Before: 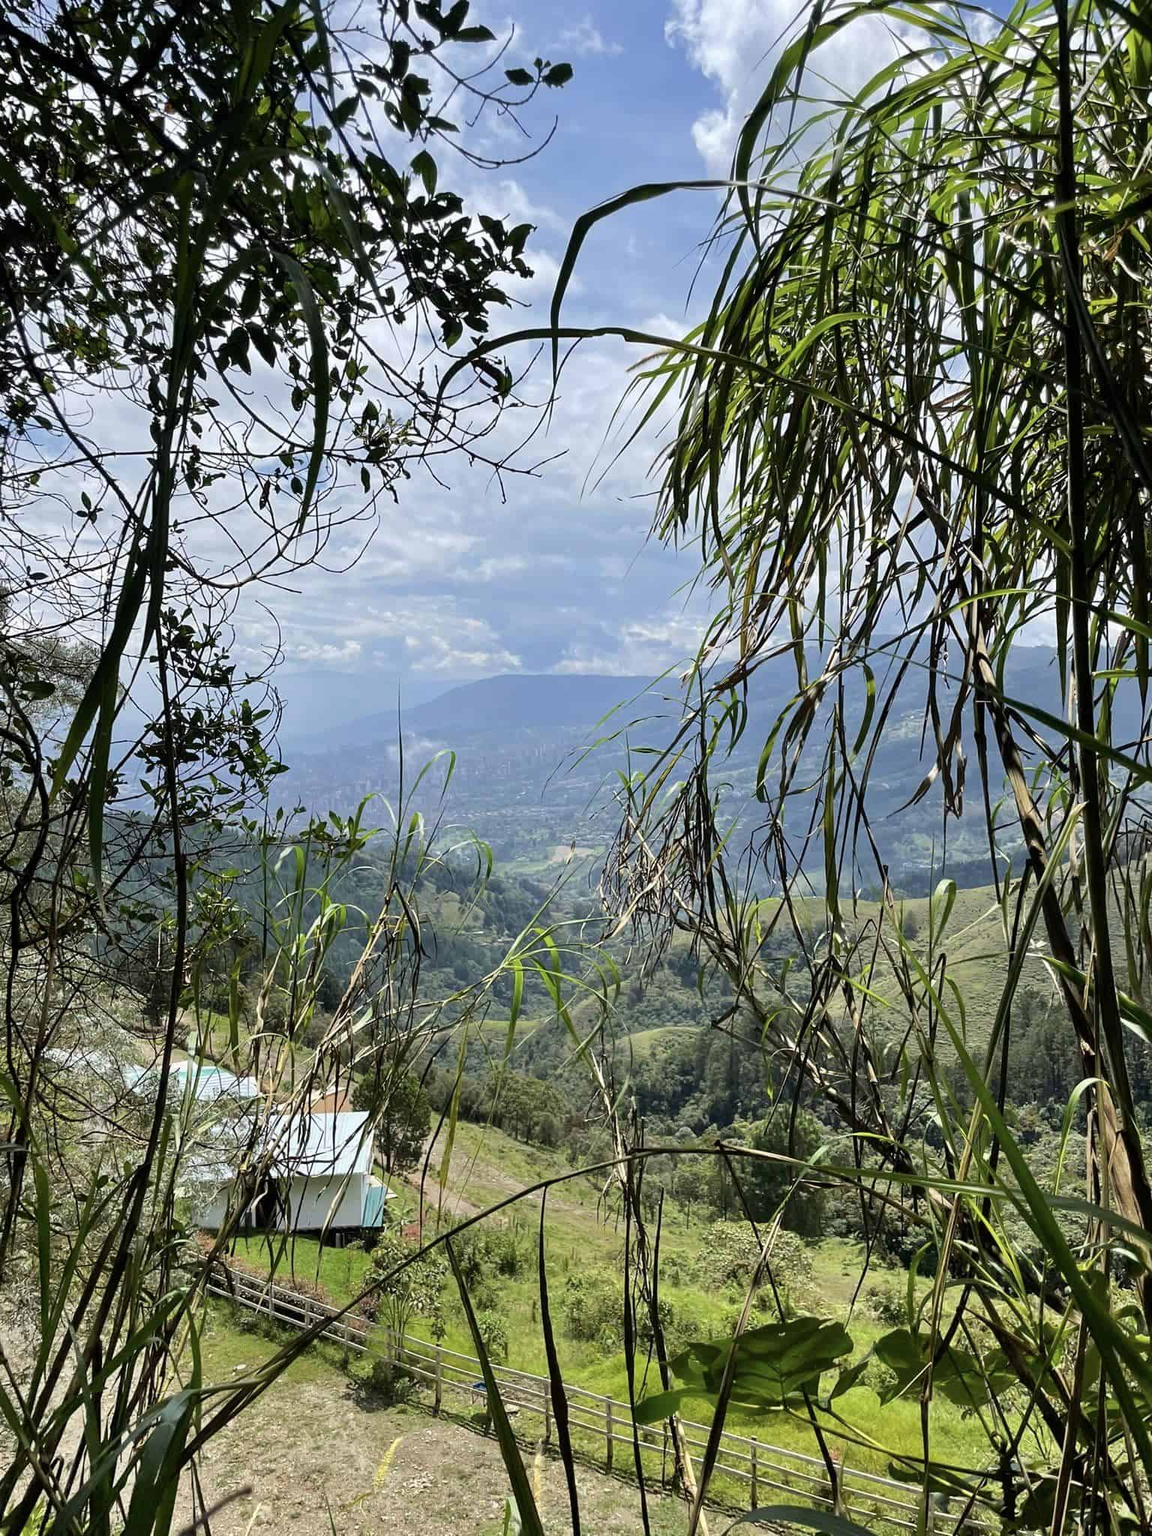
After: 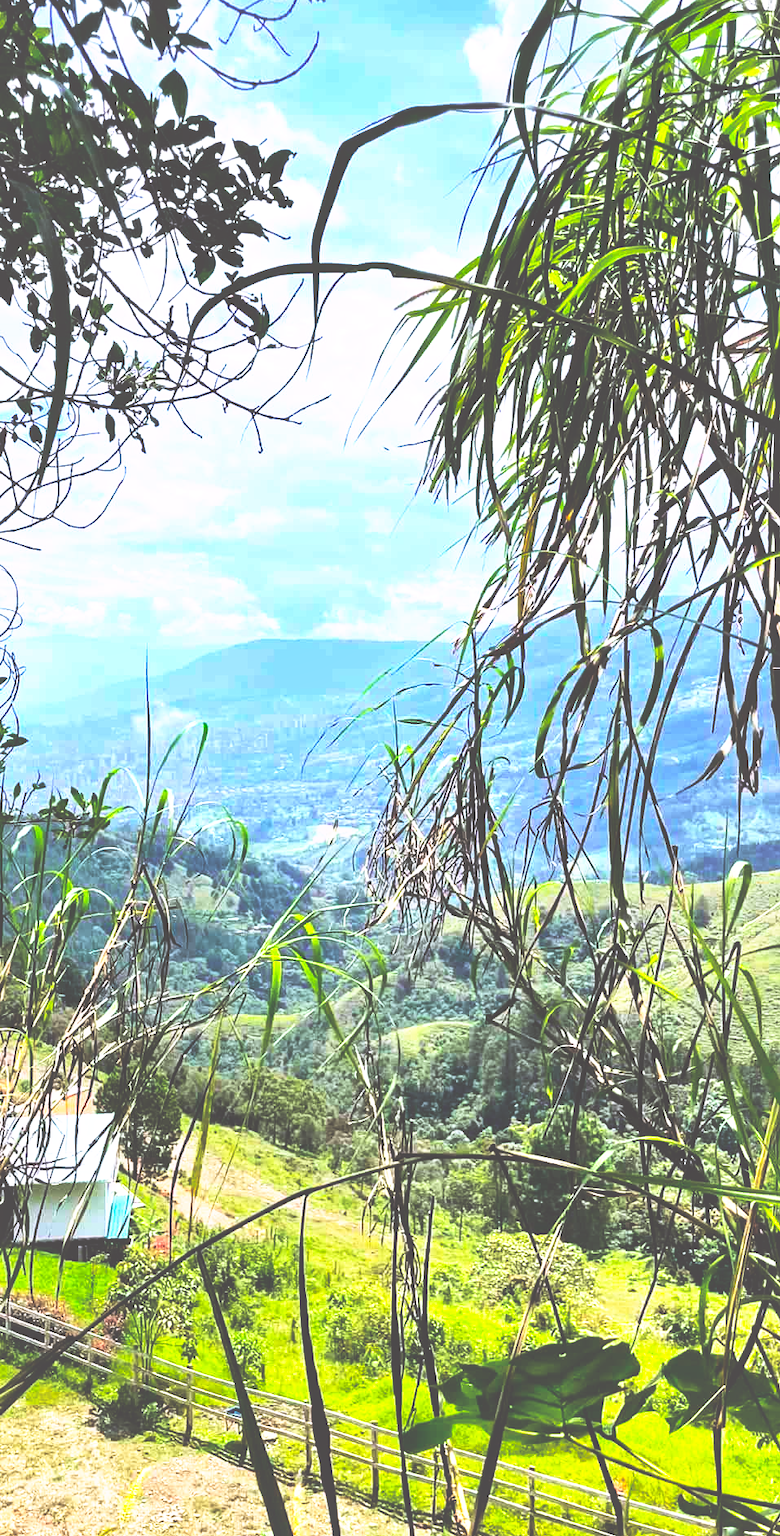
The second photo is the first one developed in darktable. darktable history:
color balance rgb: linear chroma grading › shadows -8%, linear chroma grading › global chroma 10%, perceptual saturation grading › global saturation 2%, perceptual saturation grading › highlights -2%, perceptual saturation grading › mid-tones 4%, perceptual saturation grading › shadows 8%, perceptual brilliance grading › global brilliance 2%, perceptual brilliance grading › highlights -4%, global vibrance 16%, saturation formula JzAzBz (2021)
tone curve: curves: ch0 [(0.003, 0.029) (0.188, 0.252) (0.46, 0.56) (0.608, 0.748) (0.871, 0.955) (1, 1)]; ch1 [(0, 0) (0.35, 0.356) (0.45, 0.453) (0.508, 0.515) (0.618, 0.634) (1, 1)]; ch2 [(0, 0) (0.456, 0.469) (0.5, 0.5) (0.634, 0.625) (1, 1)], color space Lab, independent channels, preserve colors none
base curve: curves: ch0 [(0, 0.036) (0.007, 0.037) (0.604, 0.887) (1, 1)], preserve colors none
white balance: red 0.984, blue 1.059
shadows and highlights: on, module defaults
crop and rotate: left 22.918%, top 5.629%, right 14.711%, bottom 2.247%
exposure: black level correction 0.001, exposure 0.5 EV, compensate exposure bias true, compensate highlight preservation false
